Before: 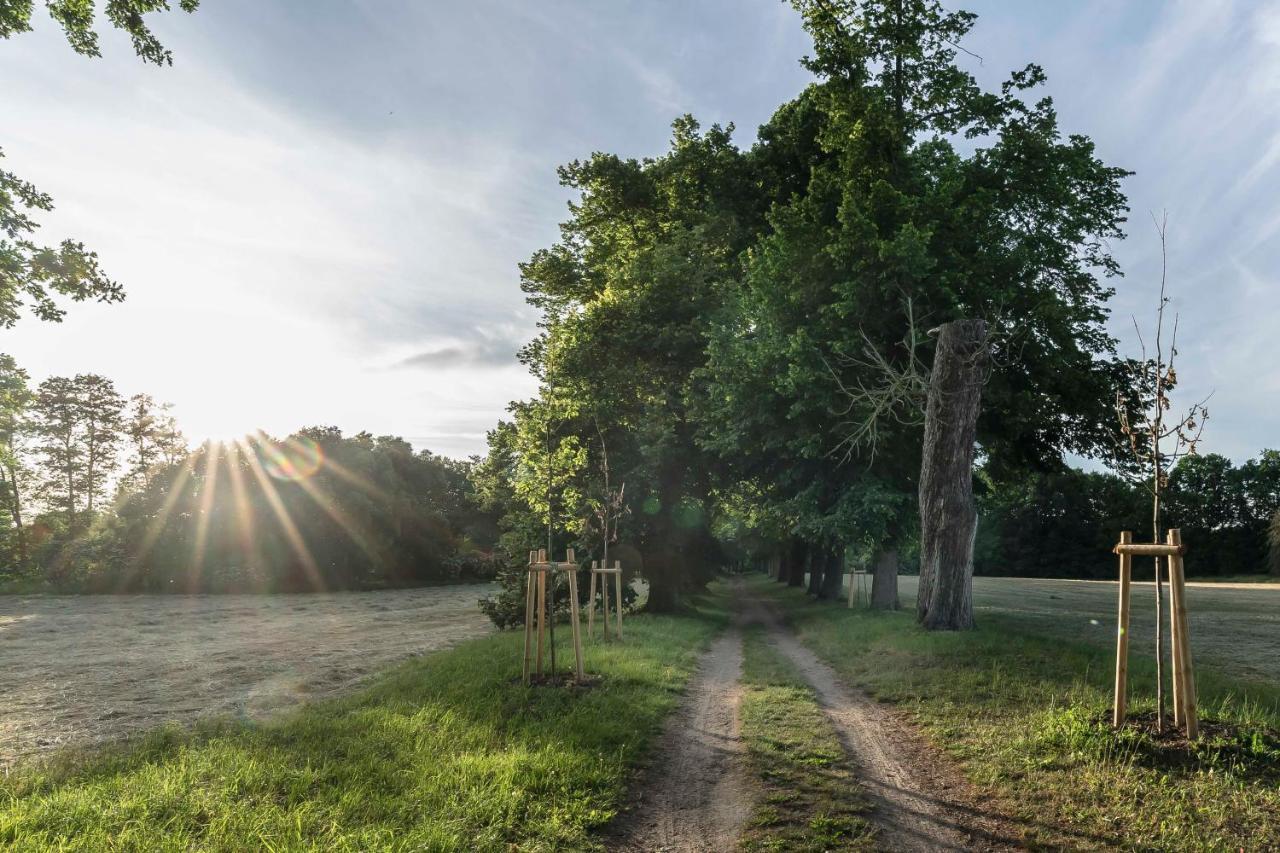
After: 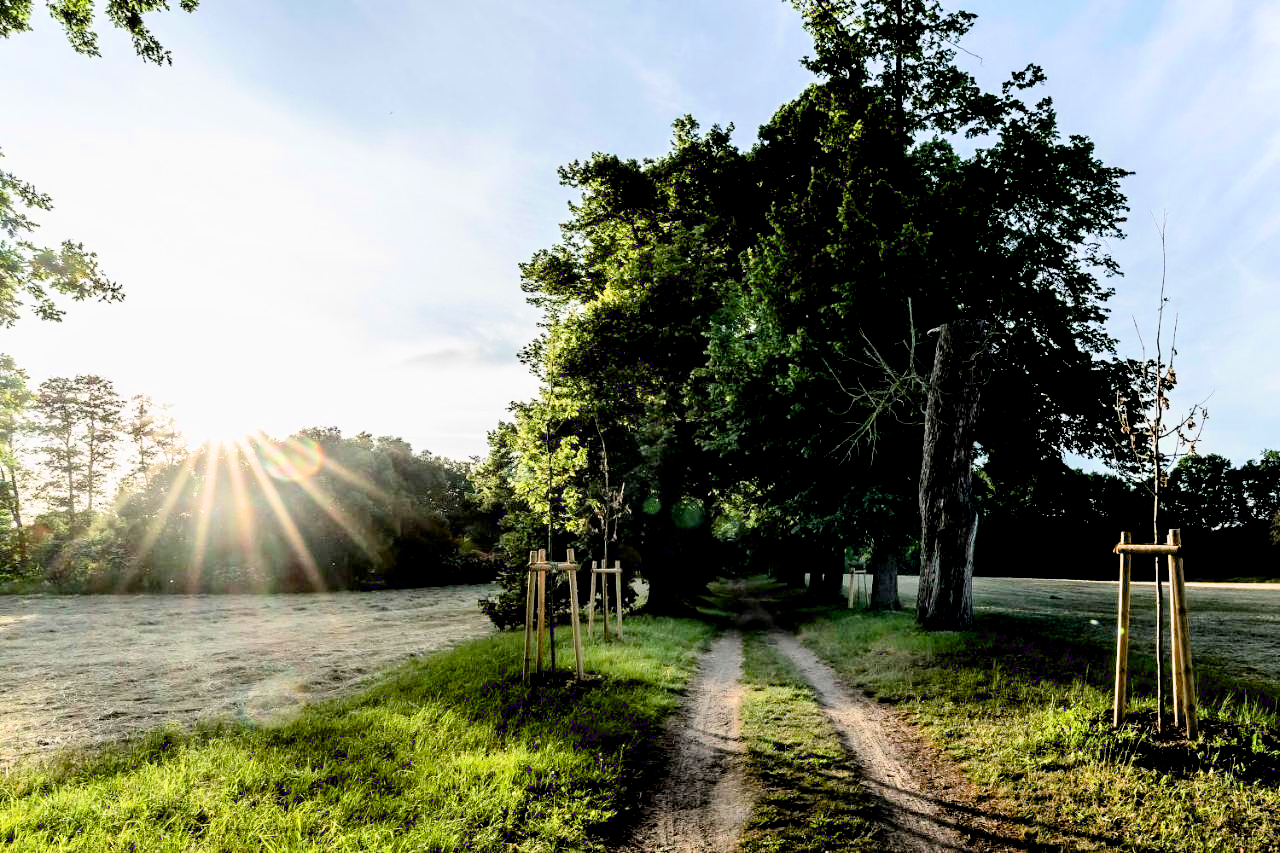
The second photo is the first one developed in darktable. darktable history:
exposure: black level correction 0.035, exposure 0.9 EV, compensate highlight preservation false
filmic rgb: hardness 4.17, contrast 1.364, color science v6 (2022)
